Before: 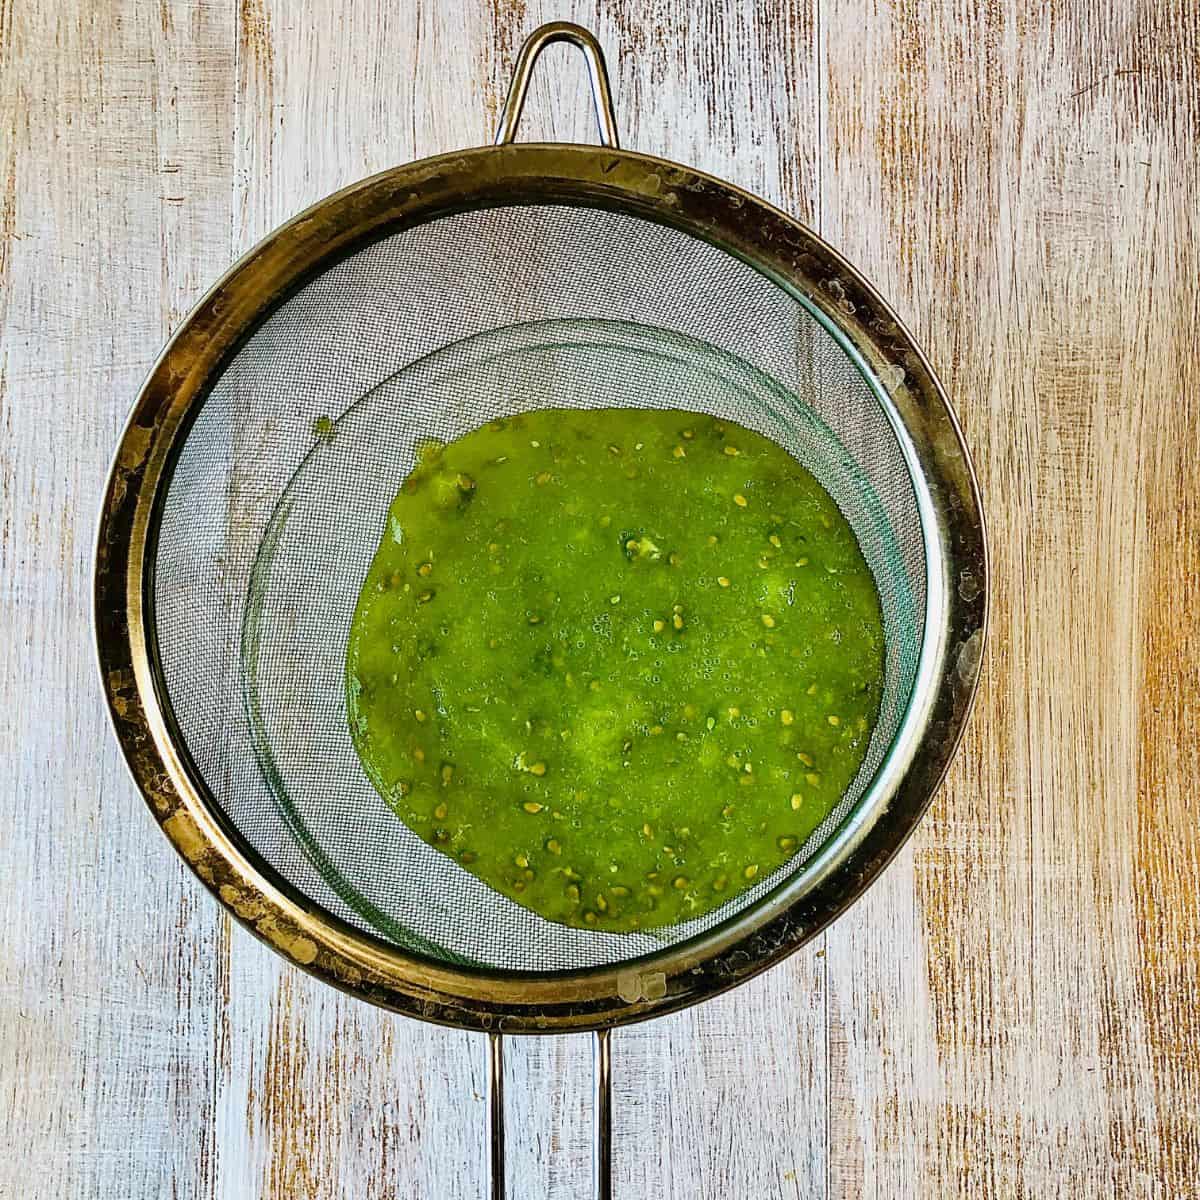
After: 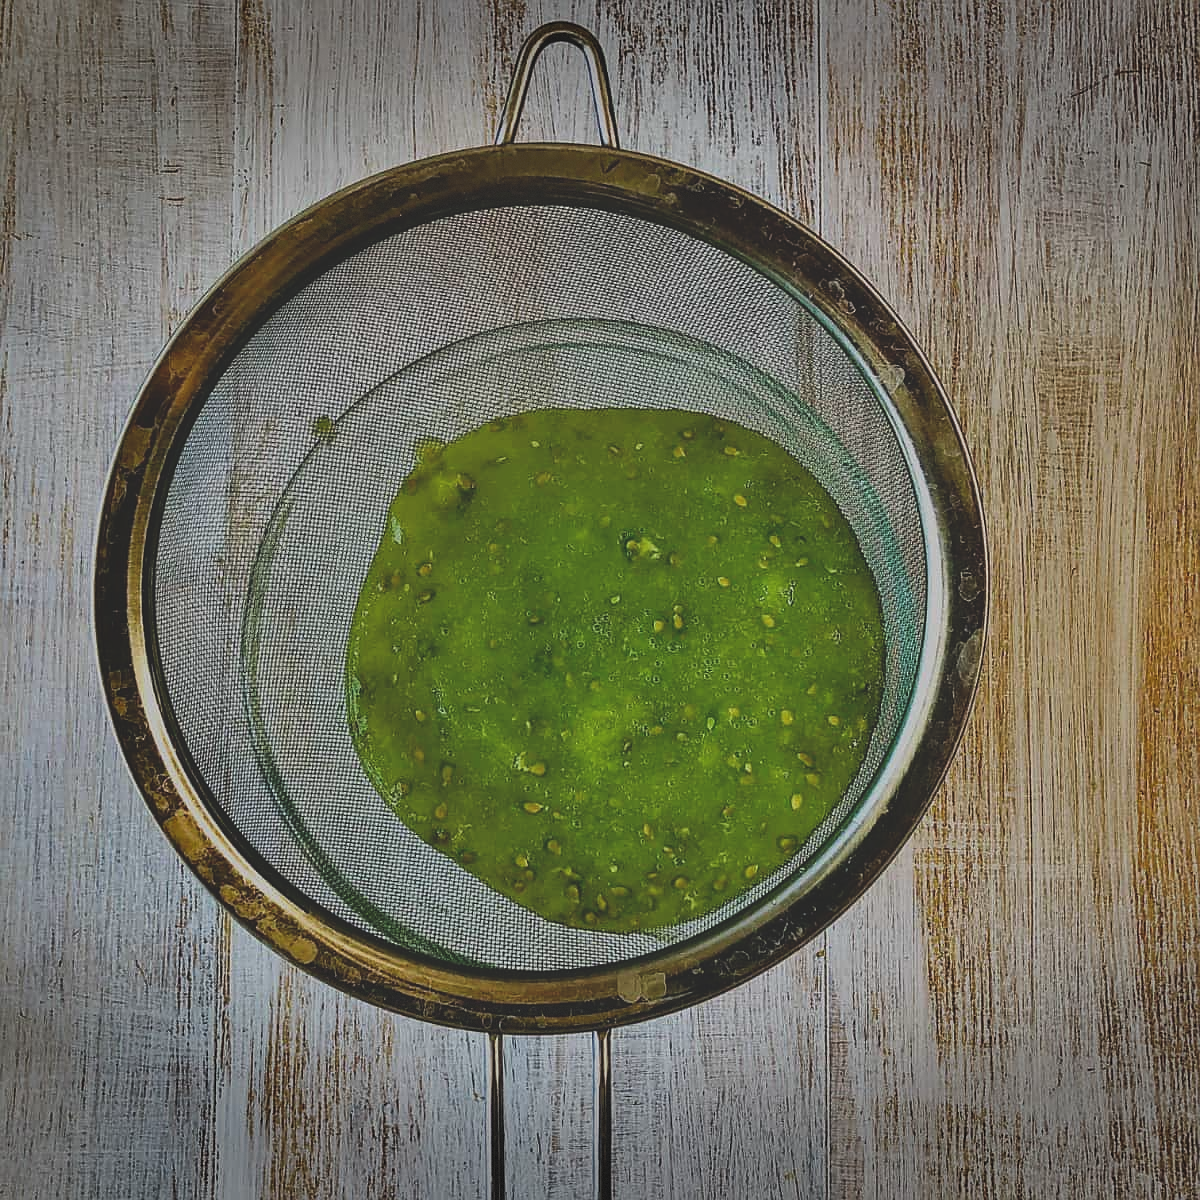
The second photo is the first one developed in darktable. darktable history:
vignetting: fall-off start 100%, brightness -0.406, saturation -0.3, width/height ratio 1.324, dithering 8-bit output, unbound false
sharpen: radius 1
shadows and highlights: shadows 80.73, white point adjustment -9.07, highlights -61.46, soften with gaussian
exposure: black level correction -0.036, exposure -0.497 EV, compensate highlight preservation false
